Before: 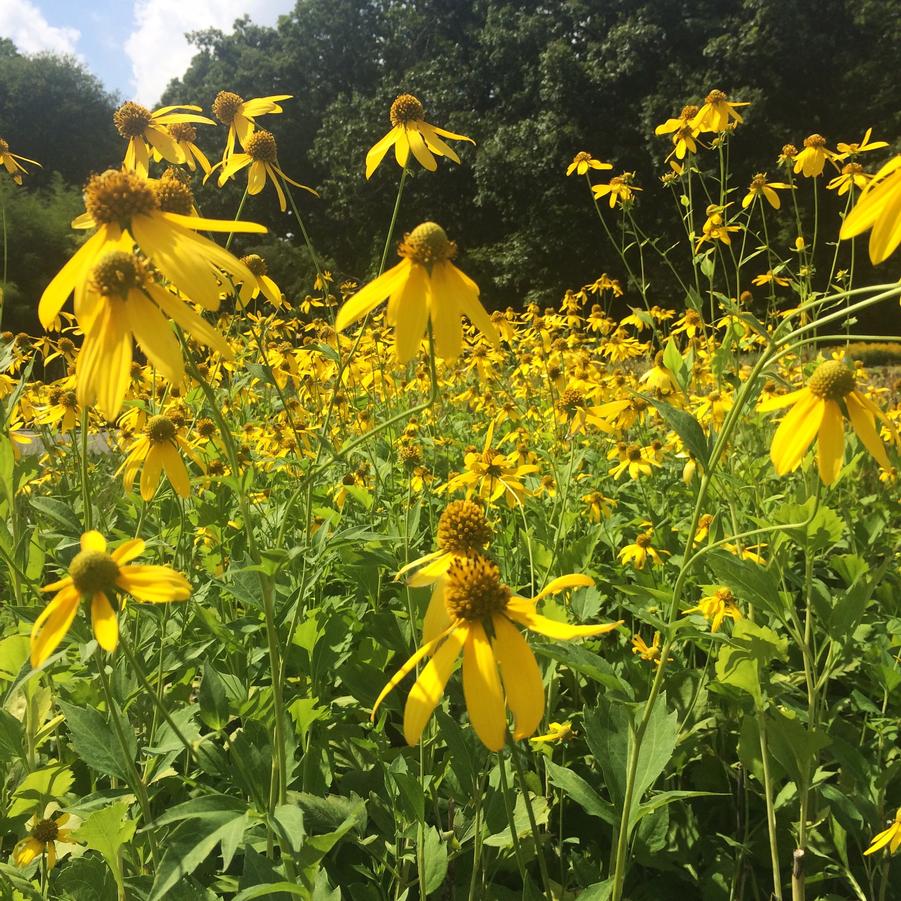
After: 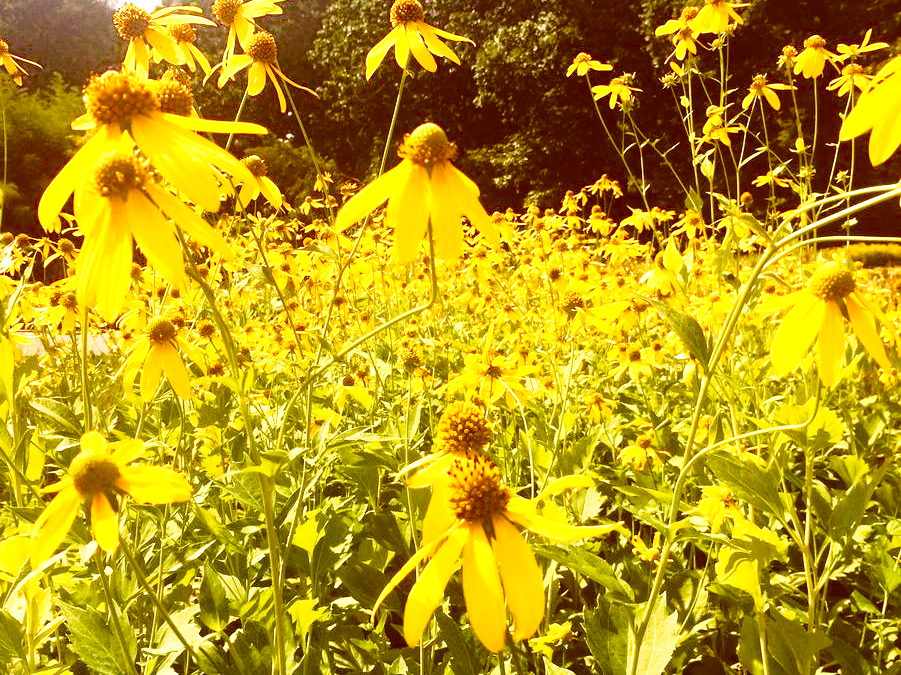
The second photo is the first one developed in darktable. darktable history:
contrast brightness saturation: saturation -0.061
crop: top 11.044%, bottom 13.953%
exposure: exposure 0.295 EV, compensate exposure bias true, compensate highlight preservation false
color balance rgb: highlights gain › luminance 14.585%, perceptual saturation grading › global saturation 34.626%, perceptual saturation grading › highlights -29.924%, perceptual saturation grading › shadows 35.035%, perceptual brilliance grading › global brilliance 30.806%, global vibrance 15.738%, saturation formula JzAzBz (2021)
base curve: curves: ch0 [(0, 0) (0.028, 0.03) (0.121, 0.232) (0.46, 0.748) (0.859, 0.968) (1, 1)], preserve colors none
color correction: highlights a* 9.31, highlights b* 8.81, shadows a* 39.41, shadows b* 39.2, saturation 0.793
